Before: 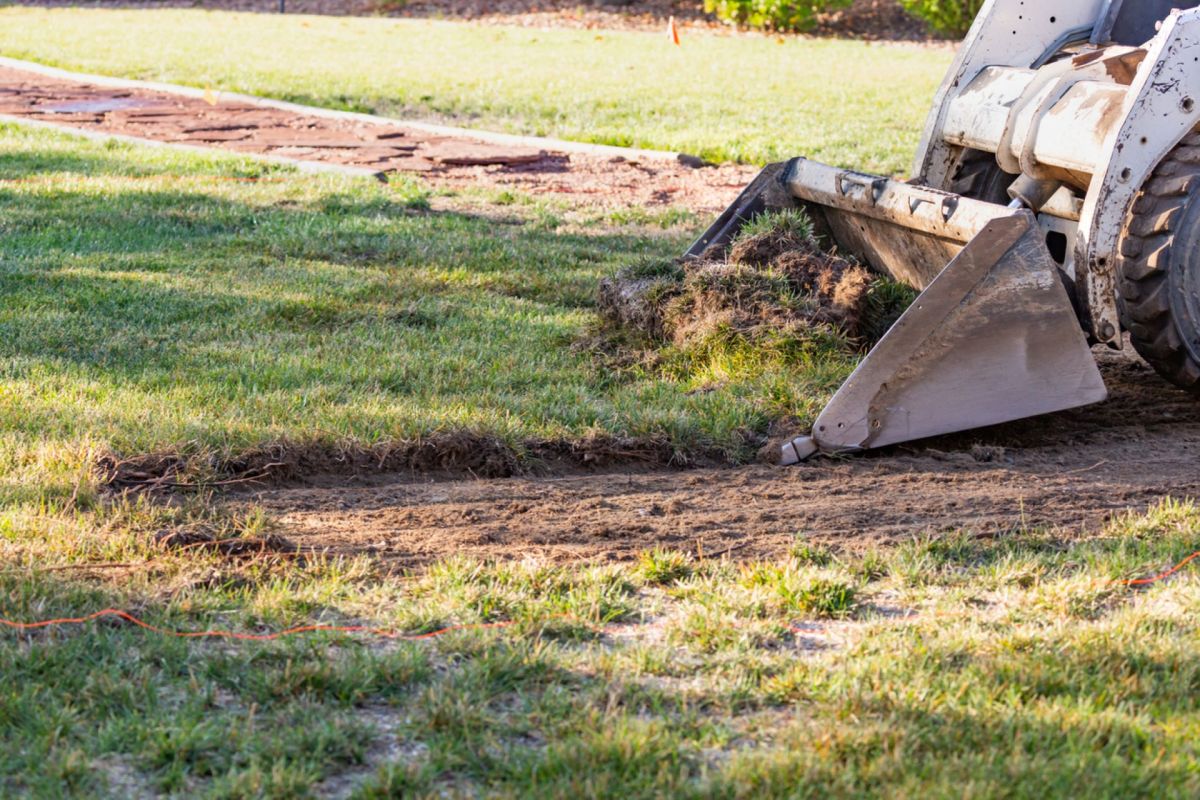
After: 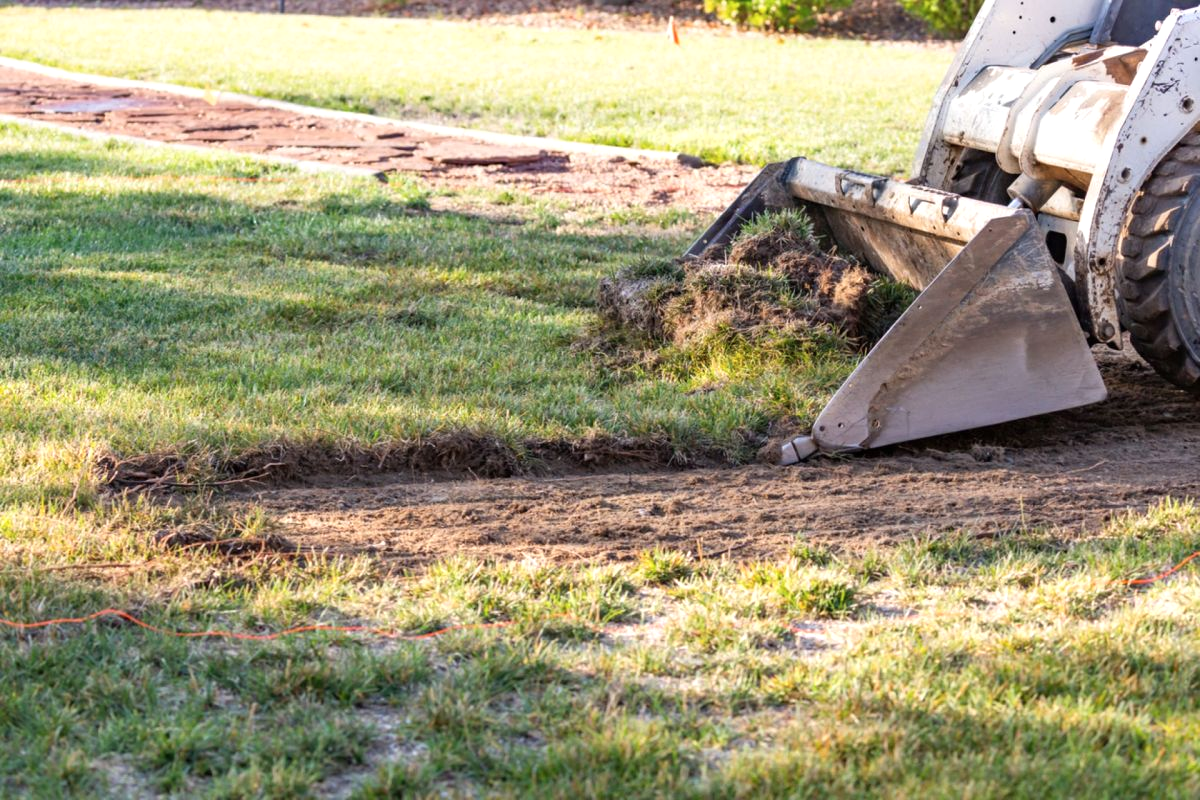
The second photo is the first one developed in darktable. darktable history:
shadows and highlights: radius 45.56, white point adjustment 6.59, compress 79.47%, soften with gaussian
